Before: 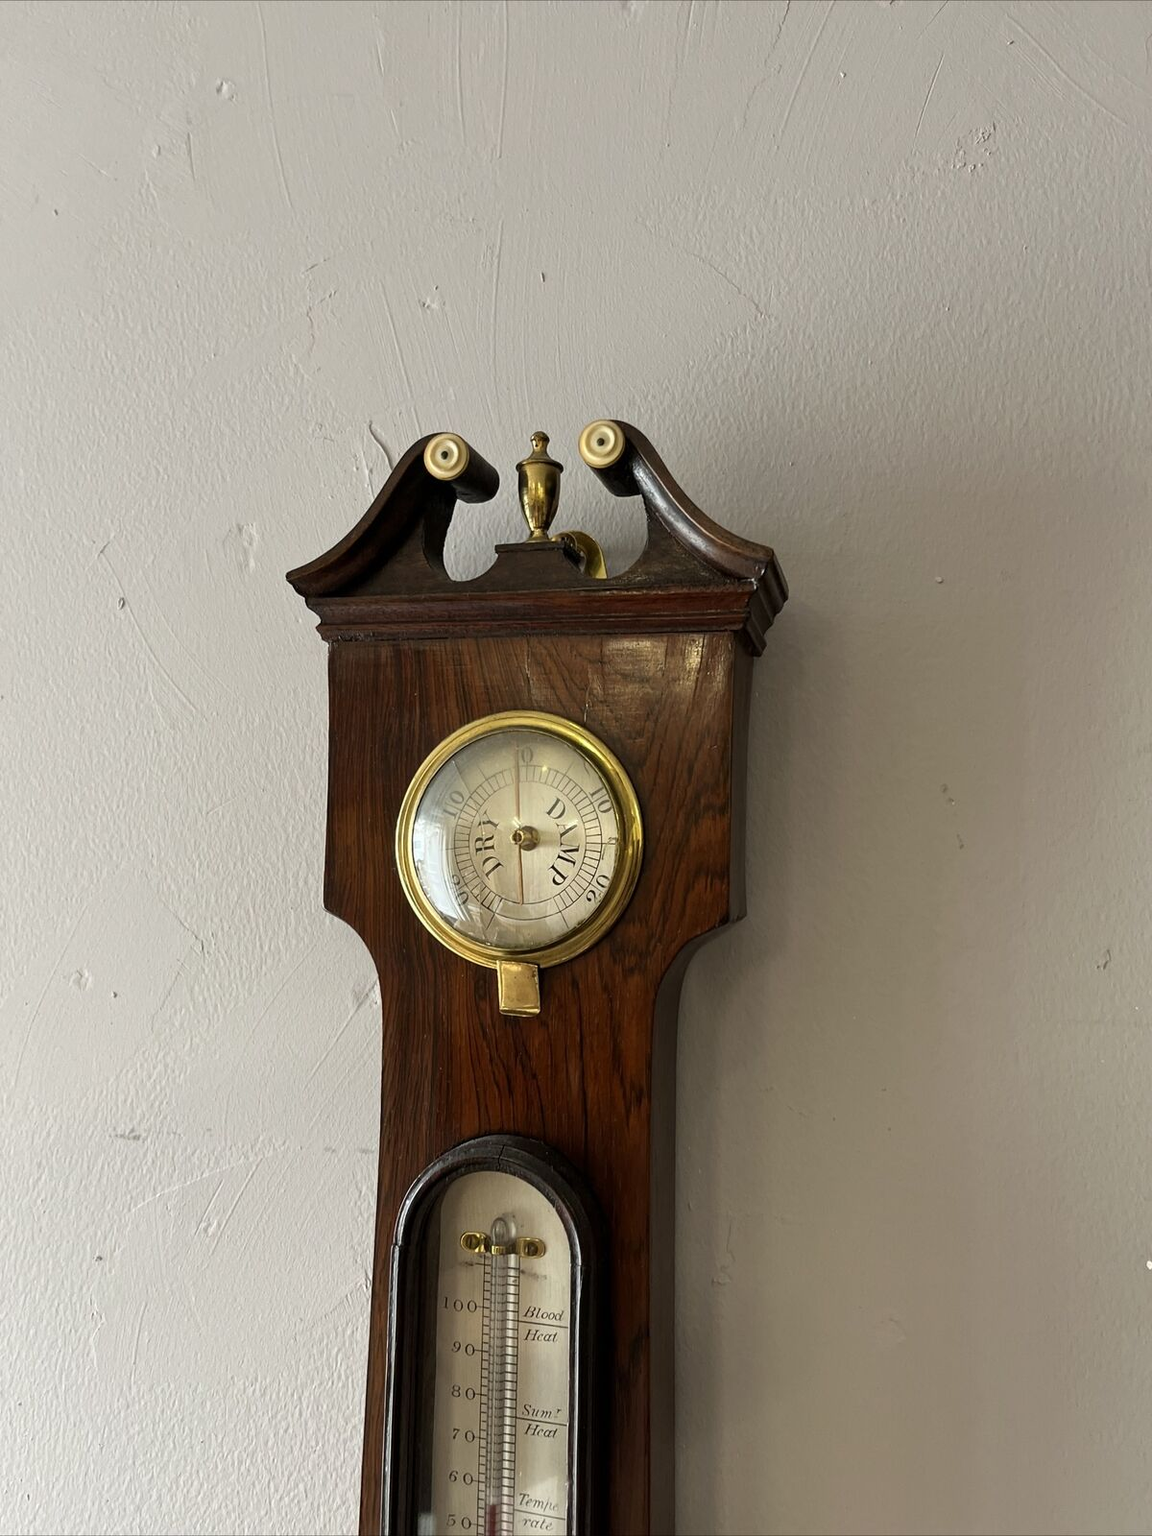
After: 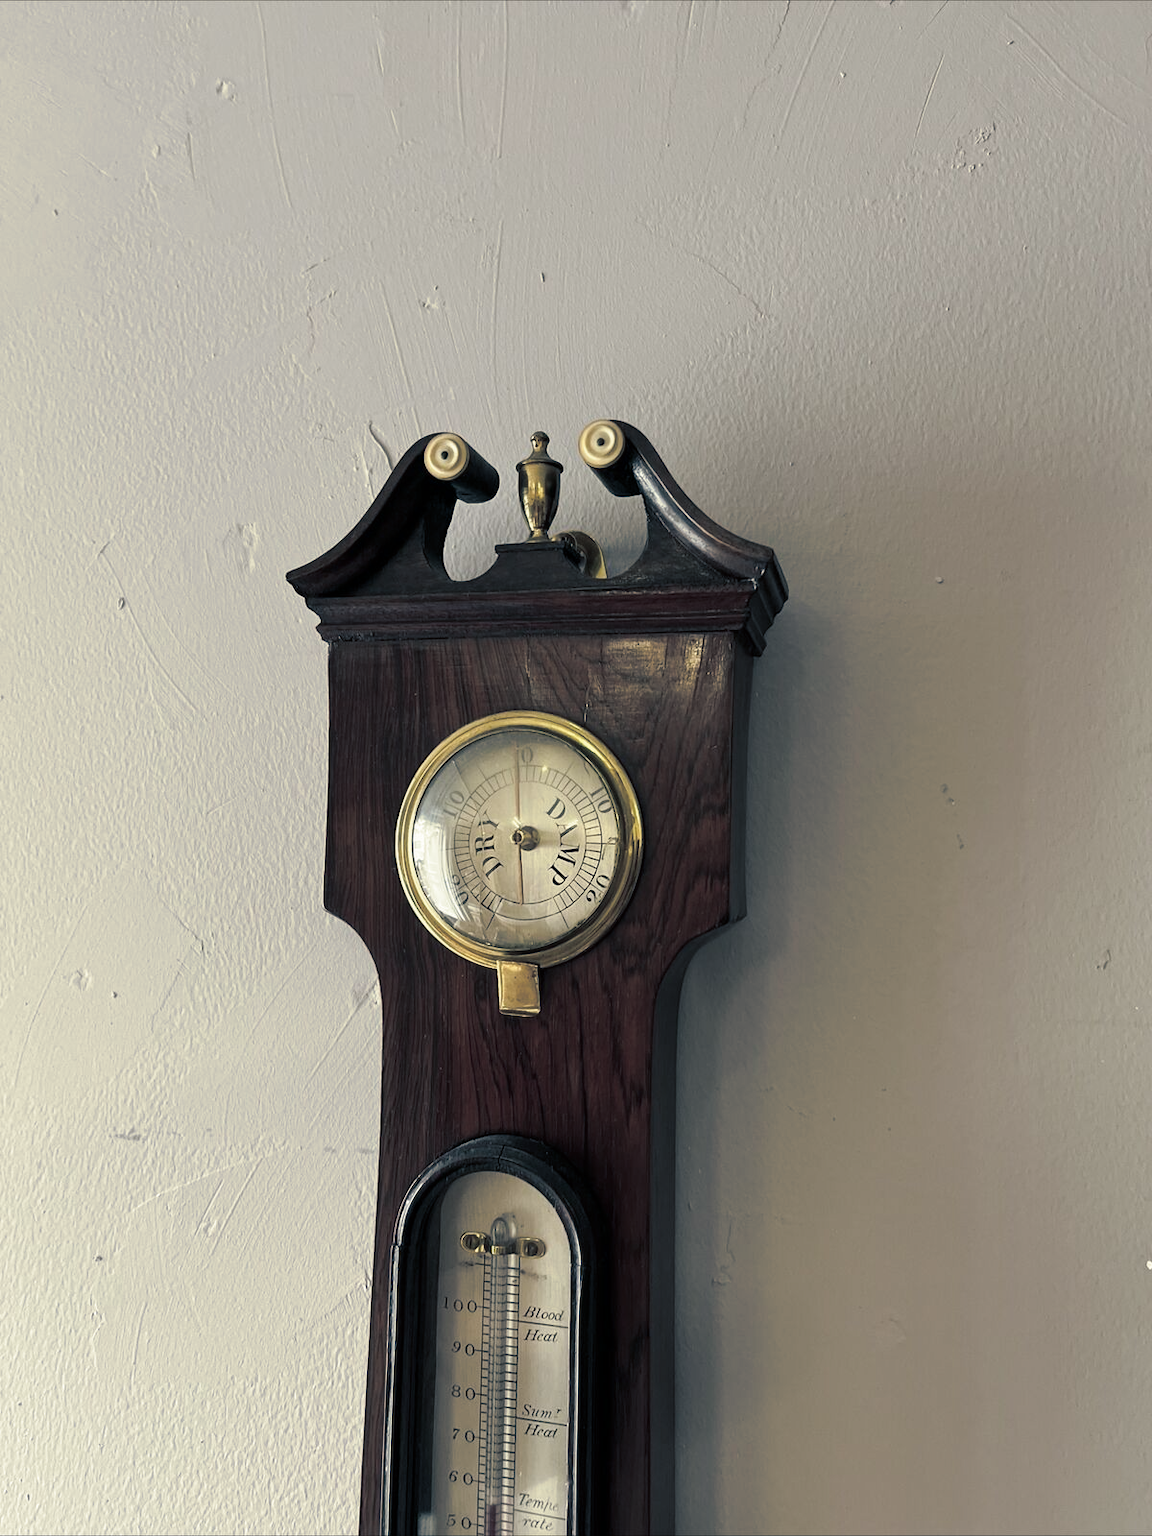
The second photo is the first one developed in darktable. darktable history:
color correction: saturation 0.85
split-toning: shadows › hue 216°, shadows › saturation 1, highlights › hue 57.6°, balance -33.4
